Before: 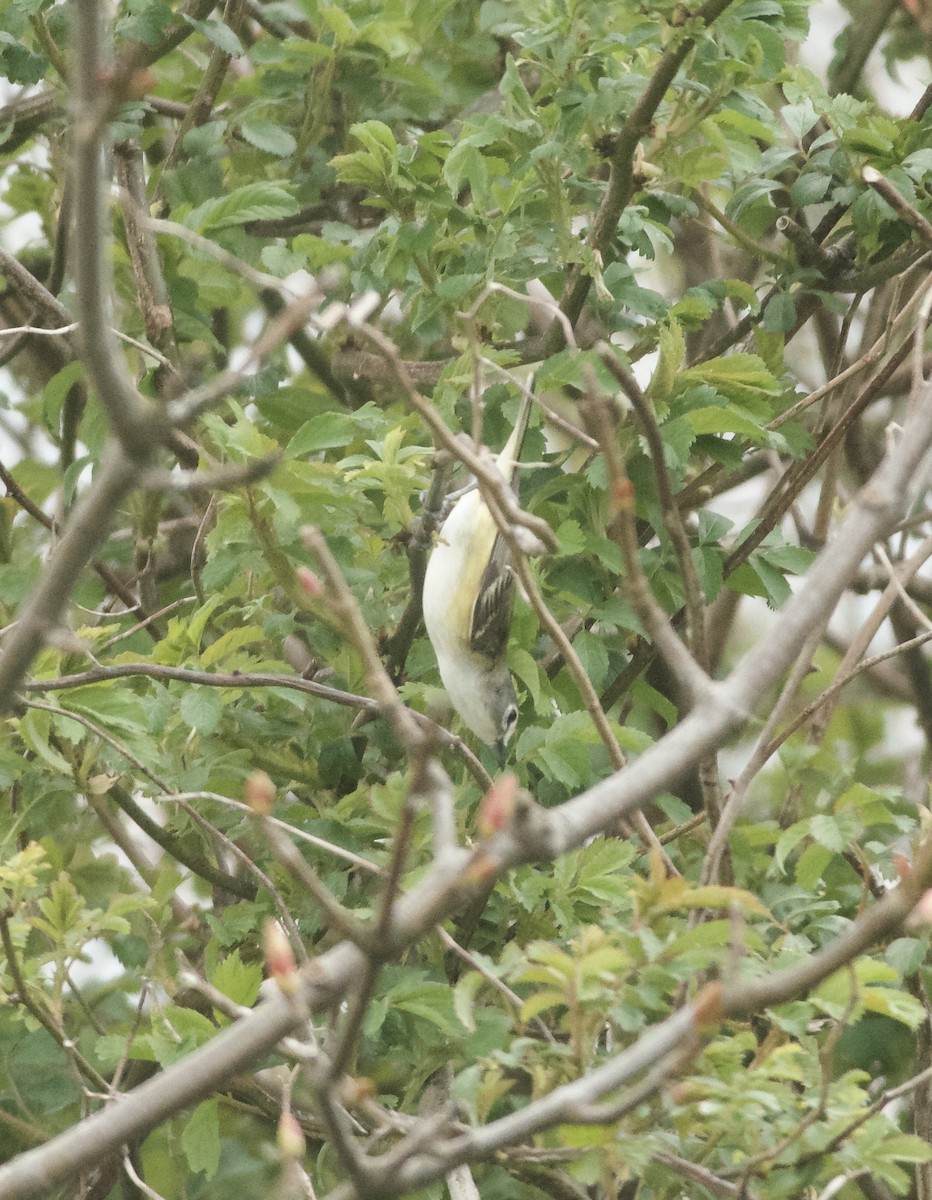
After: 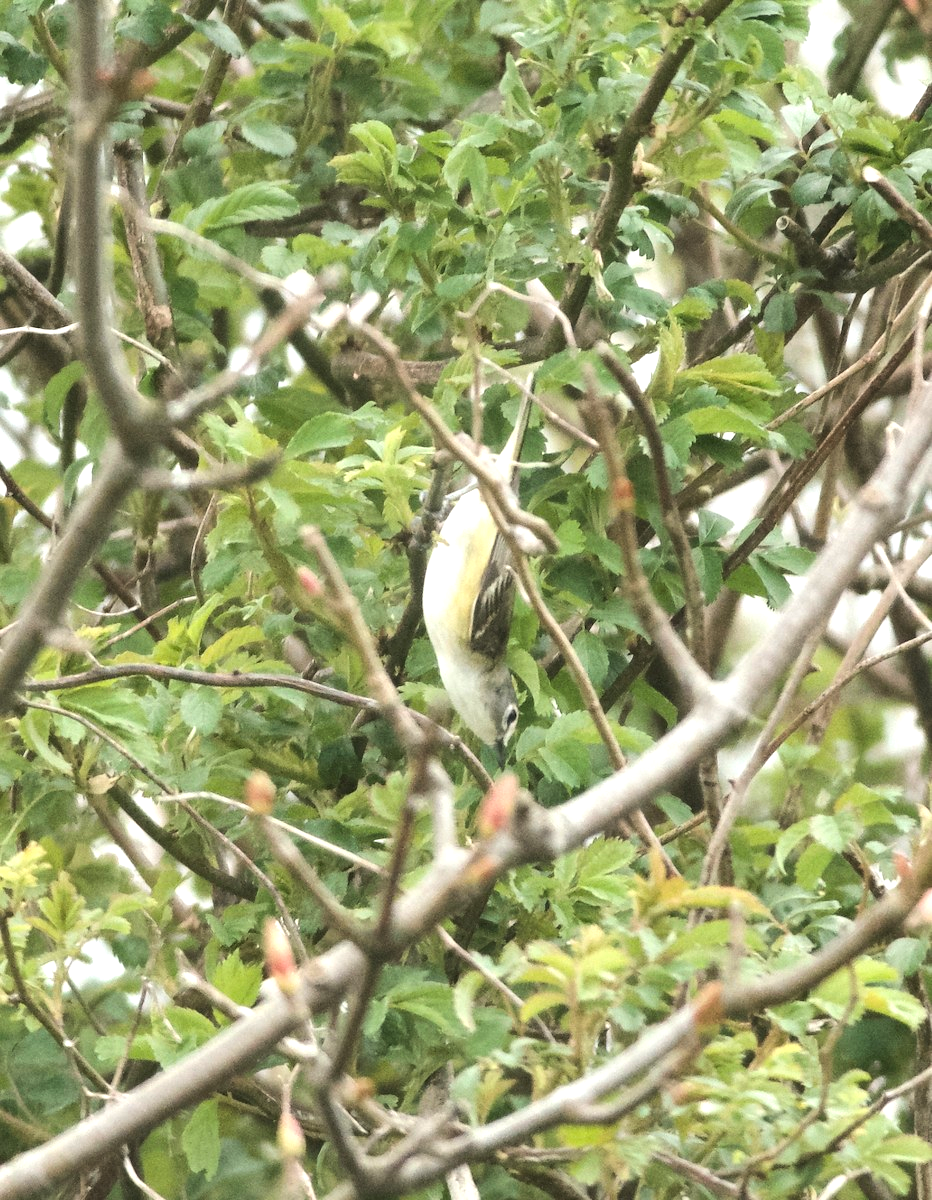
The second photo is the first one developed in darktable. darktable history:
exposure: compensate highlight preservation false
tone equalizer: -8 EV -0.75 EV, -7 EV -0.7 EV, -6 EV -0.6 EV, -5 EV -0.4 EV, -3 EV 0.4 EV, -2 EV 0.6 EV, -1 EV 0.7 EV, +0 EV 0.75 EV, edges refinement/feathering 500, mask exposure compensation -1.57 EV, preserve details no
